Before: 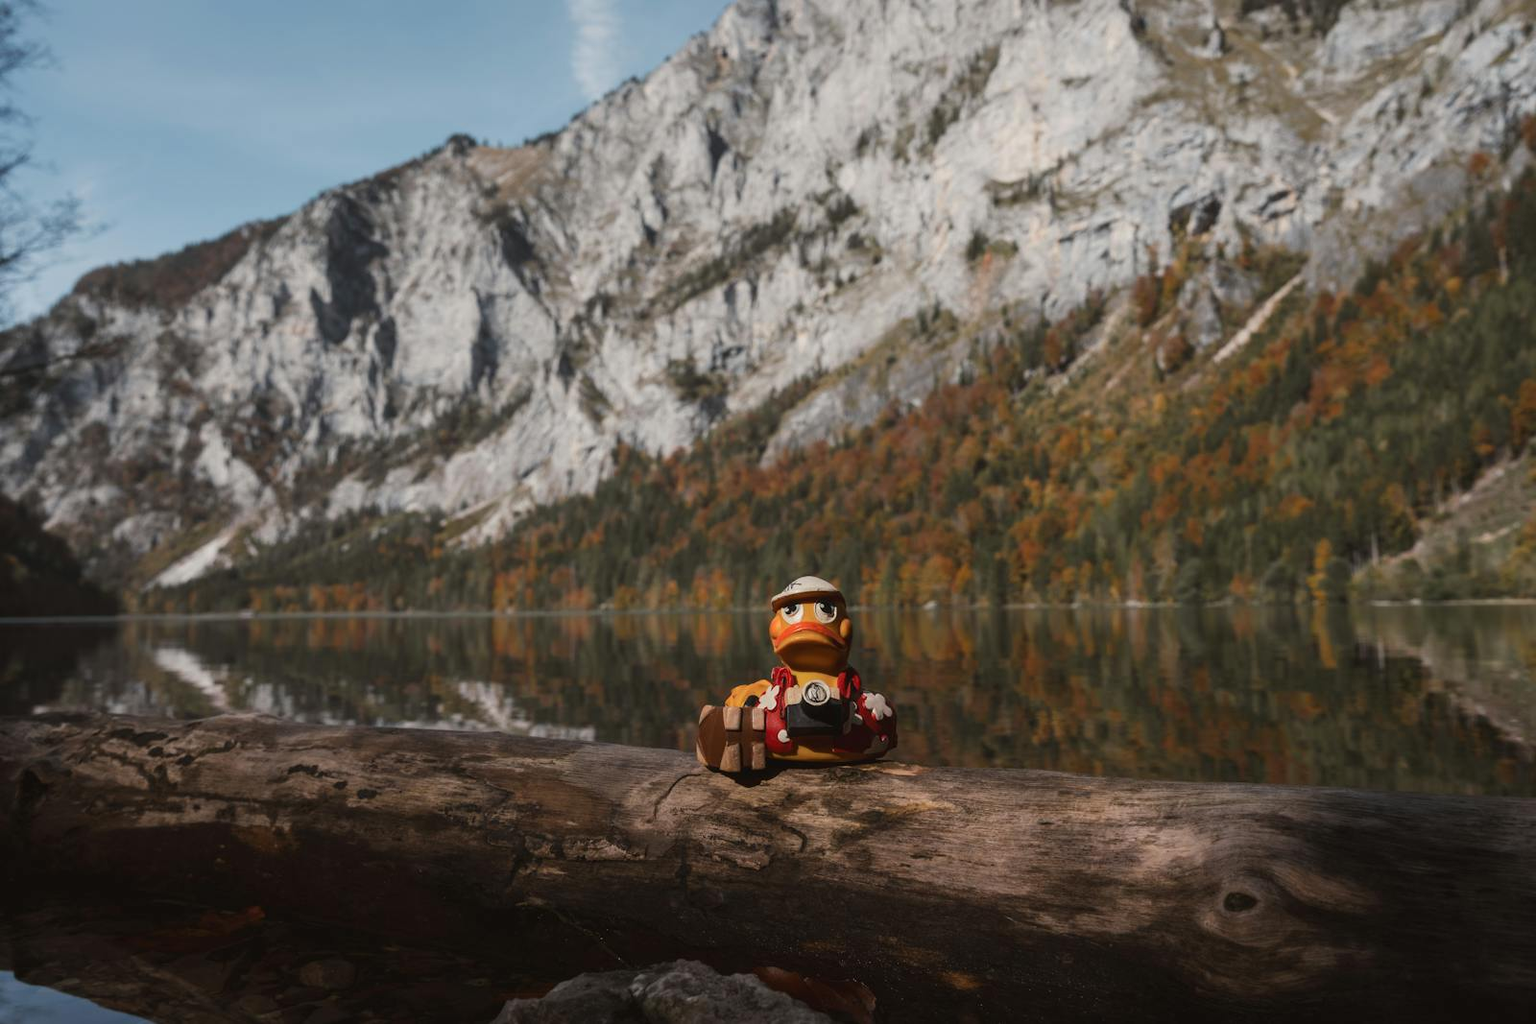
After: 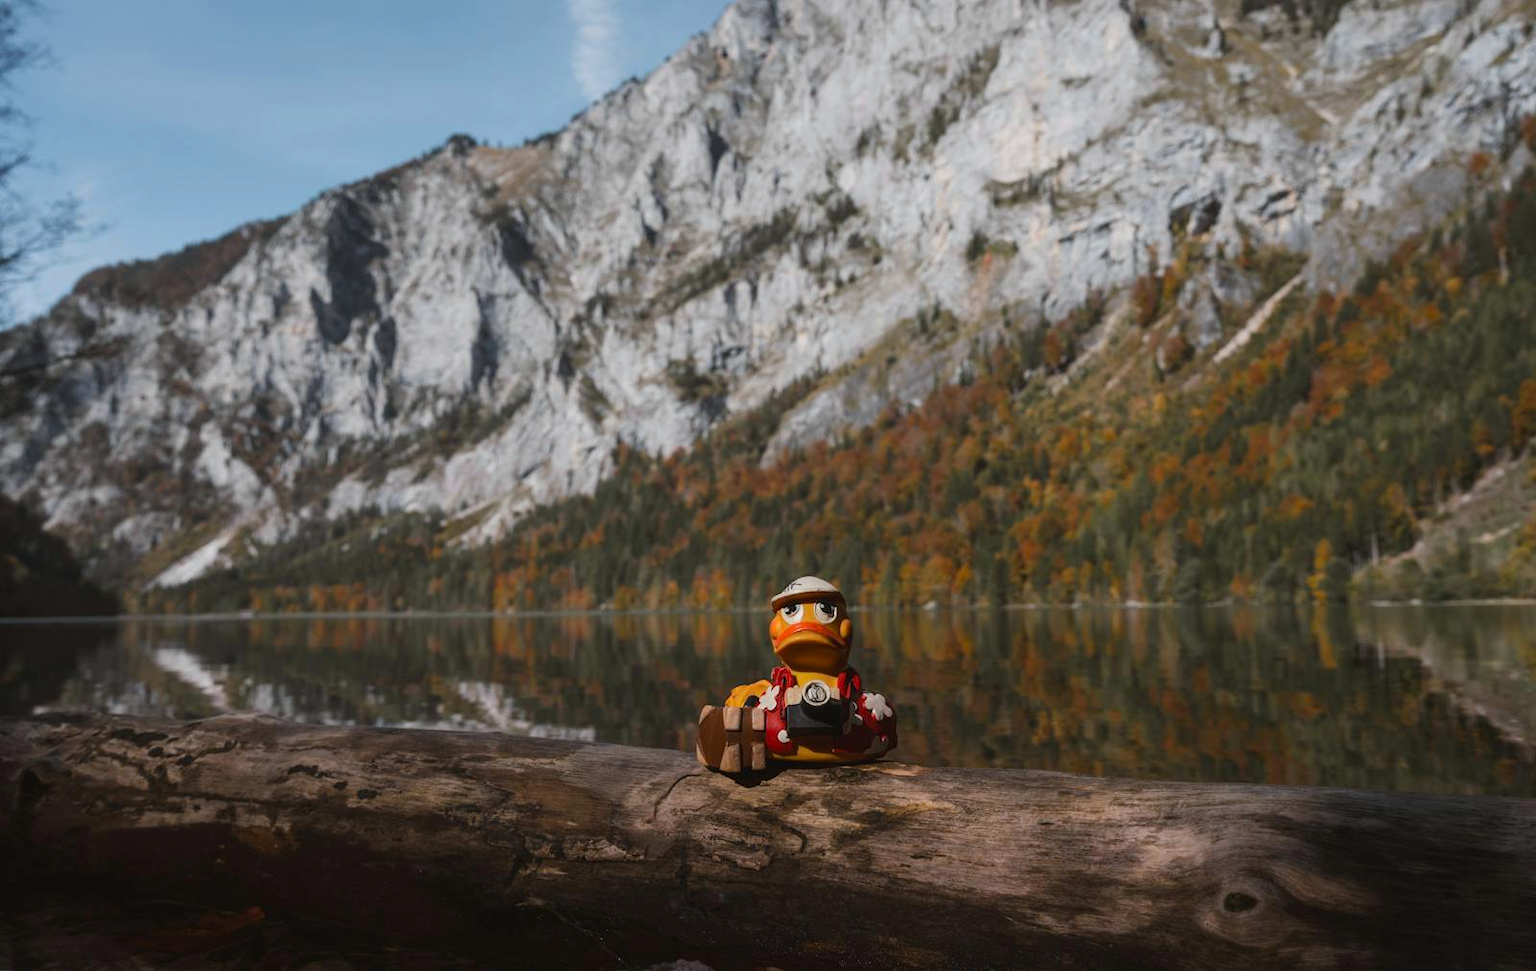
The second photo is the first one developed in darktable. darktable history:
crop and rotate: top 0%, bottom 5.097%
white balance: red 0.98, blue 1.034
color balance: output saturation 110%
